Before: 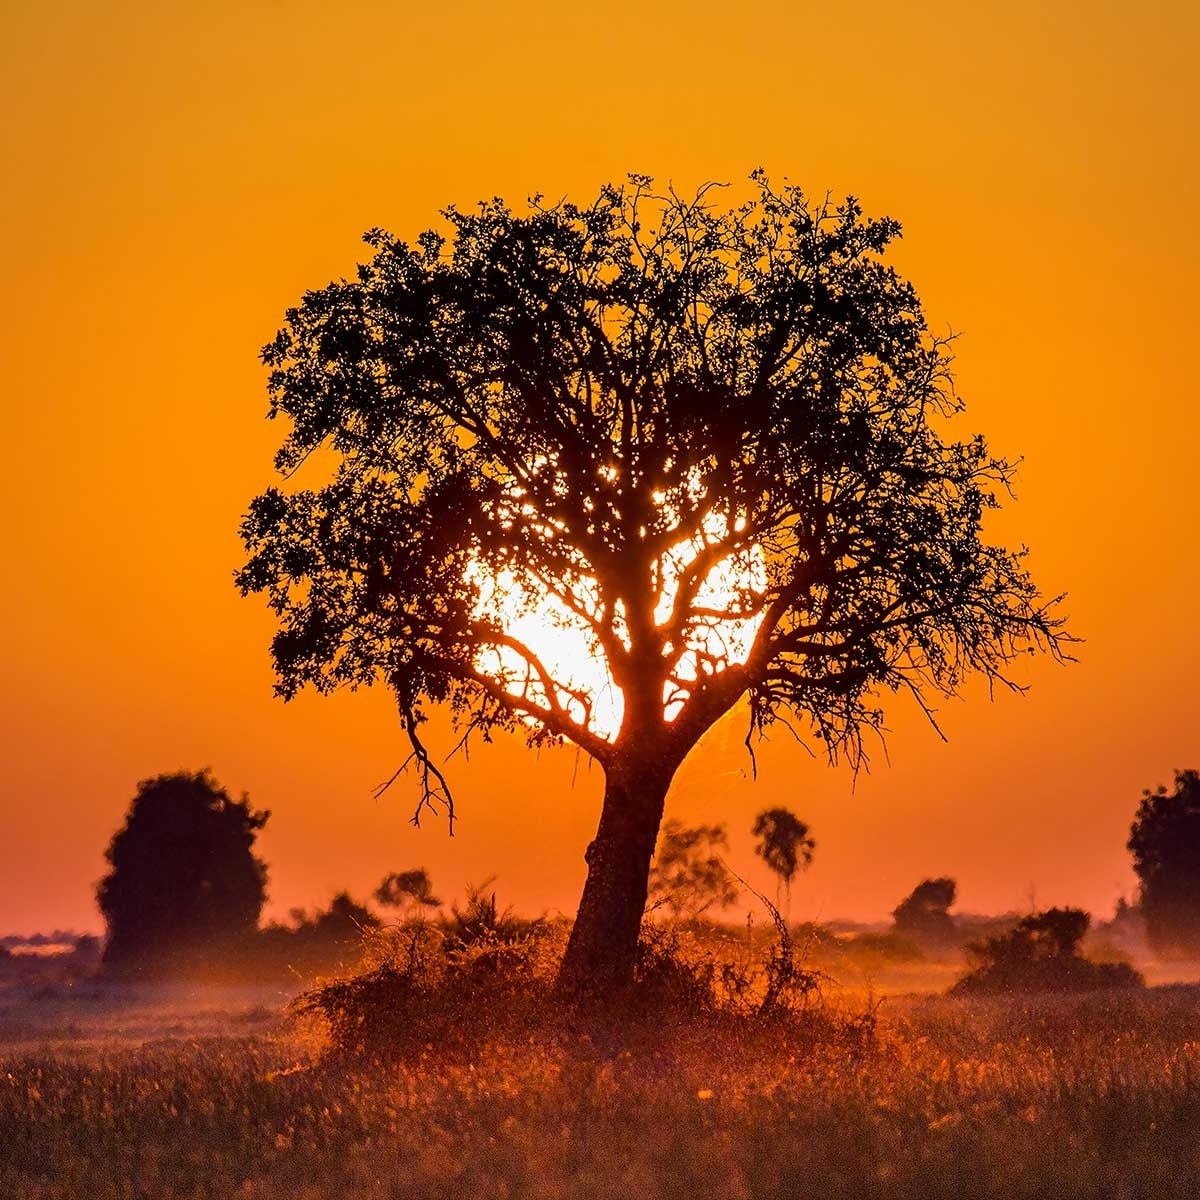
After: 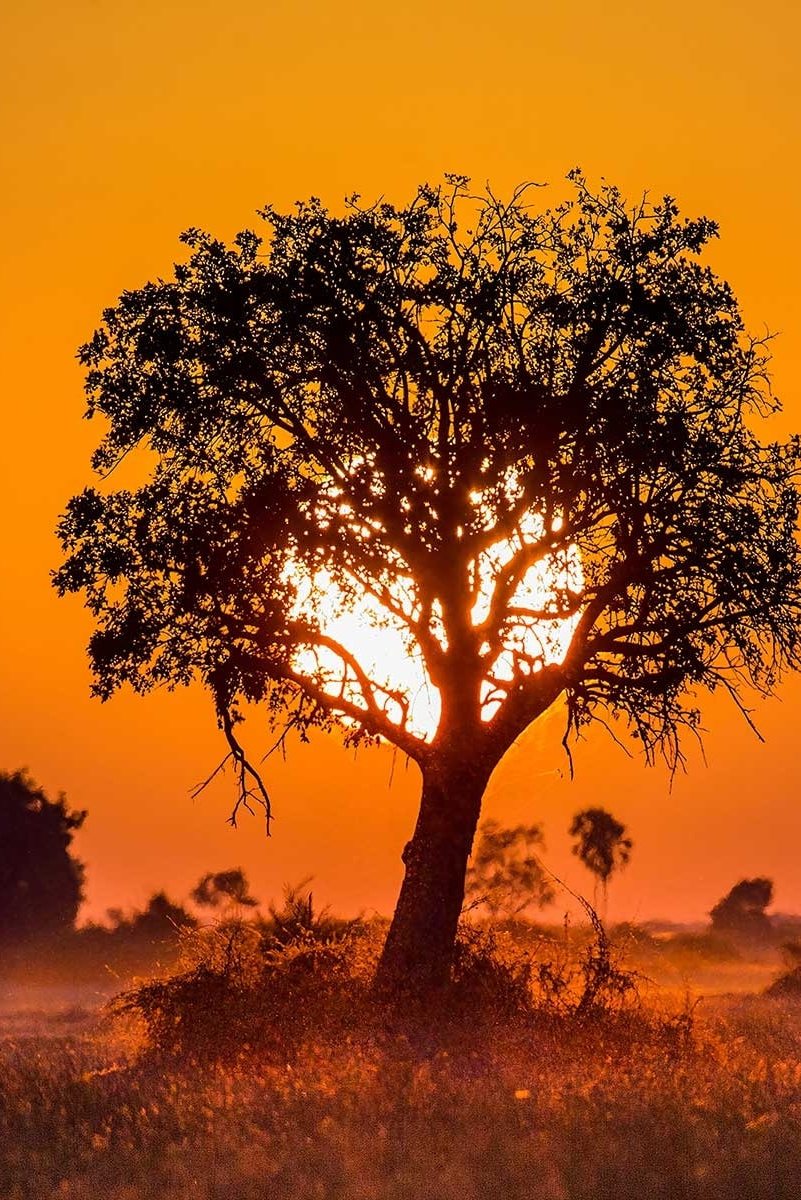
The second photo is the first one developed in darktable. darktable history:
crop and rotate: left 15.252%, right 17.997%
